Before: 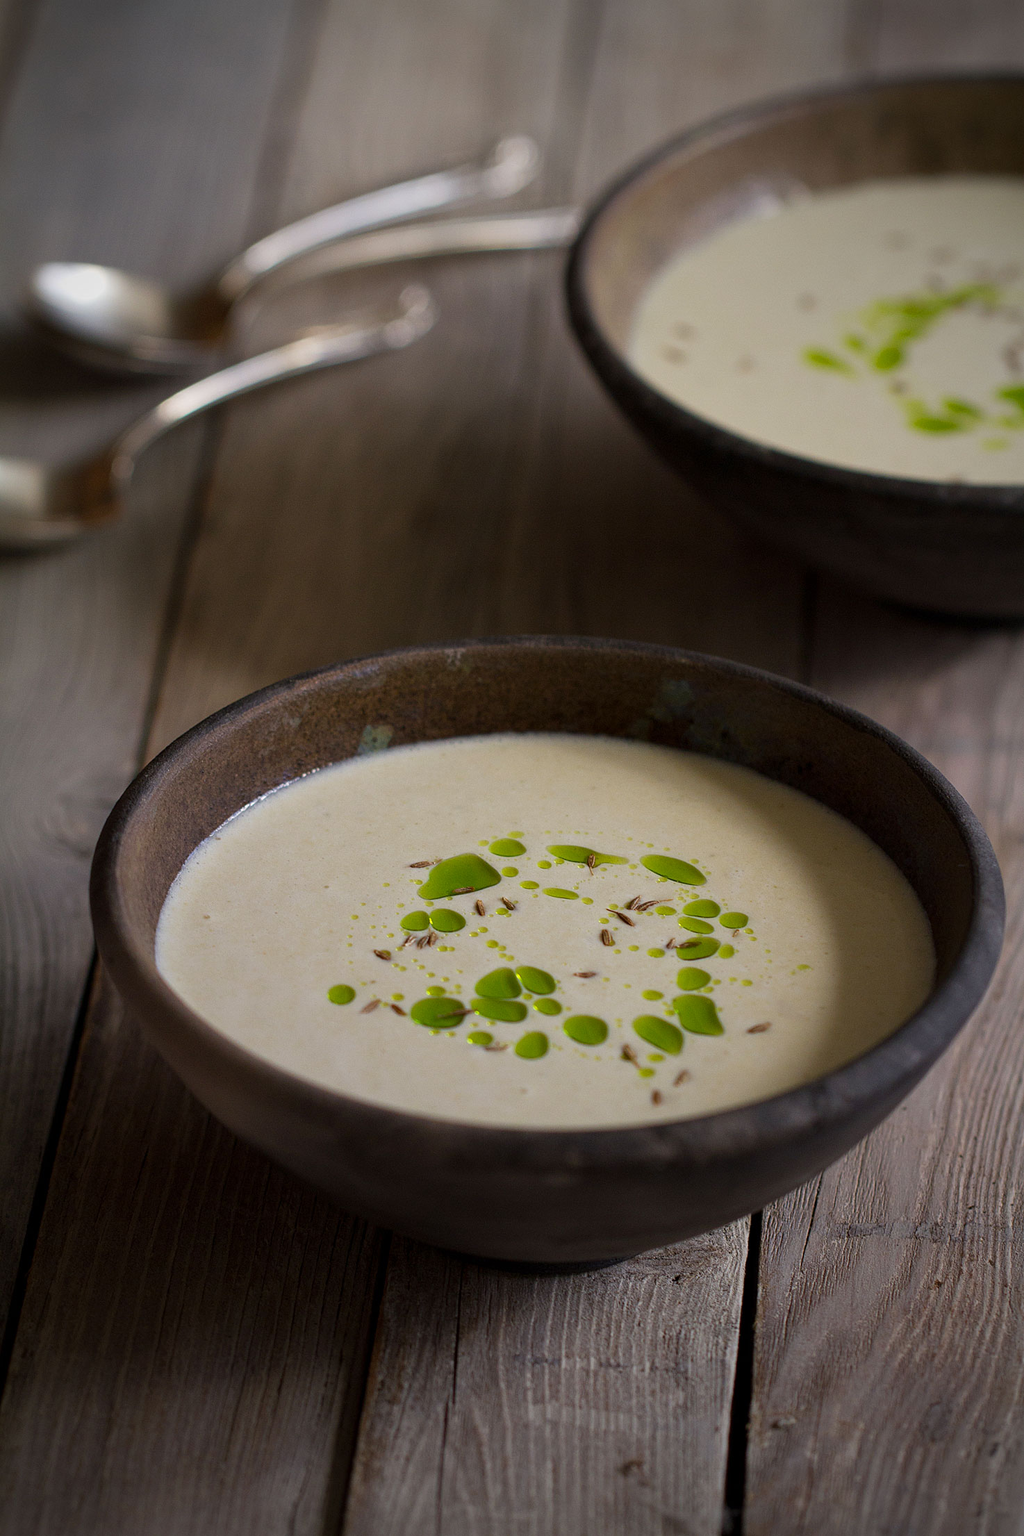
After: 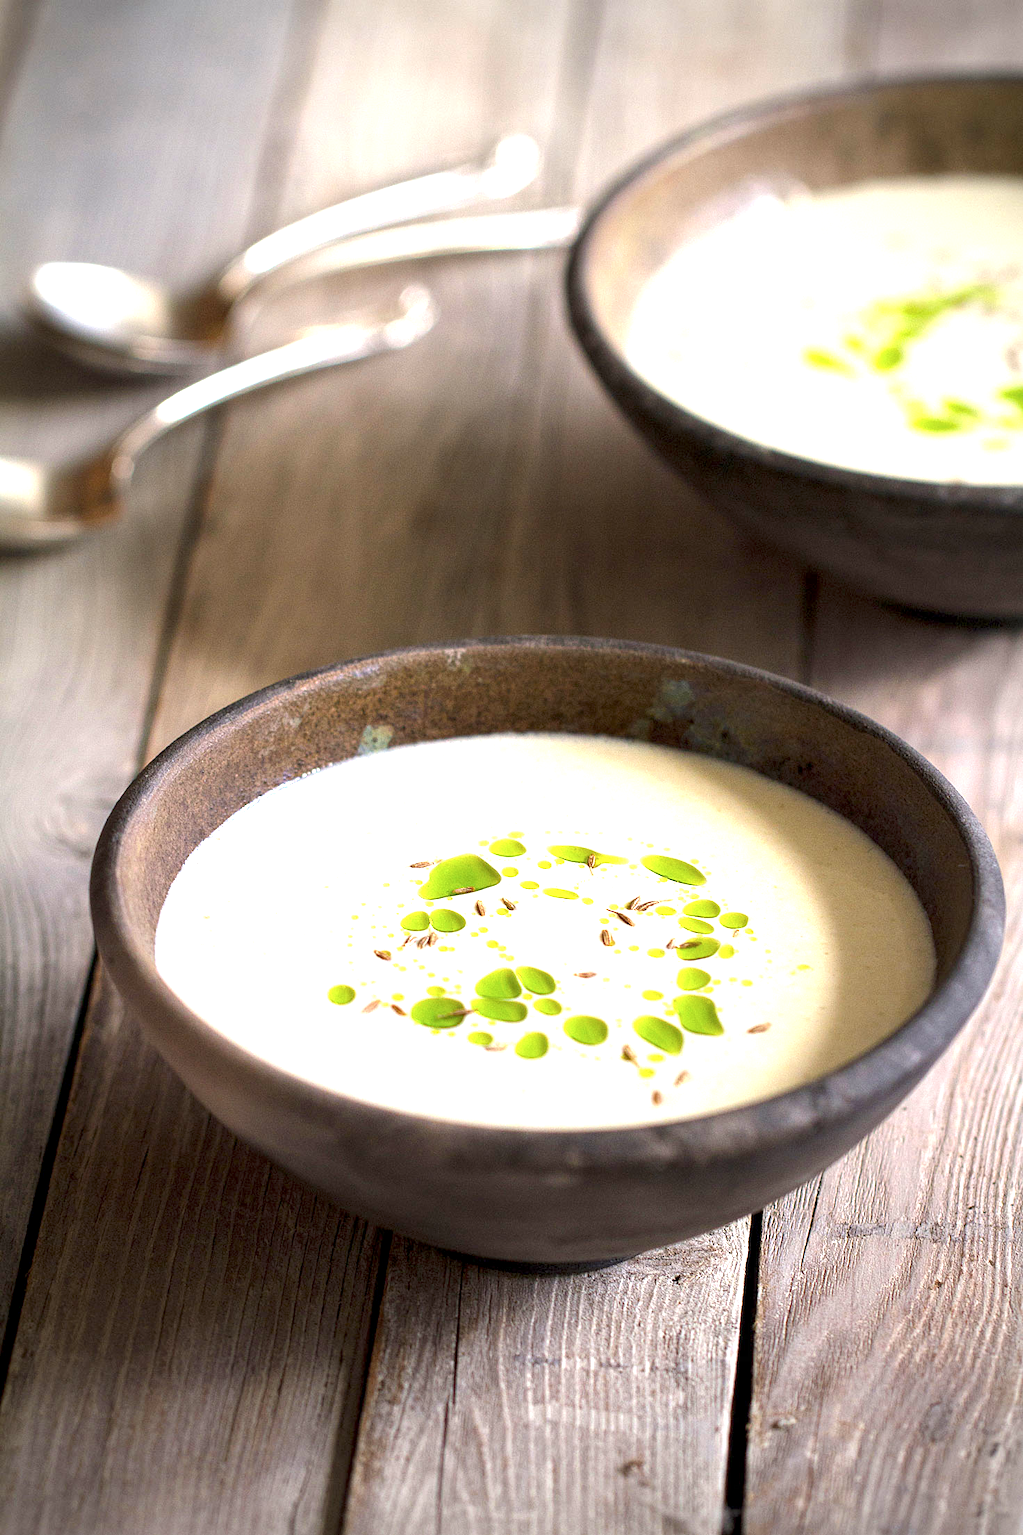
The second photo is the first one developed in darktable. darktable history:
contrast brightness saturation: saturation -0.057
exposure: exposure 2.013 EV, compensate highlight preservation false
local contrast: highlights 105%, shadows 99%, detail 119%, midtone range 0.2
base curve: curves: ch0 [(0, 0) (0.472, 0.508) (1, 1)]
